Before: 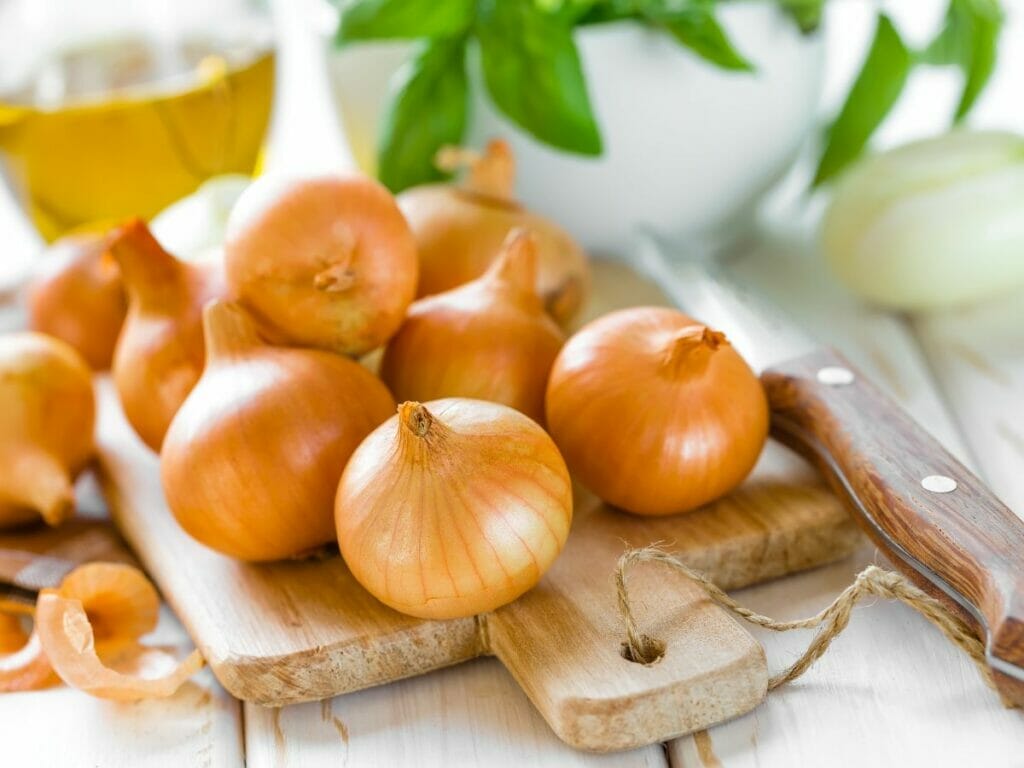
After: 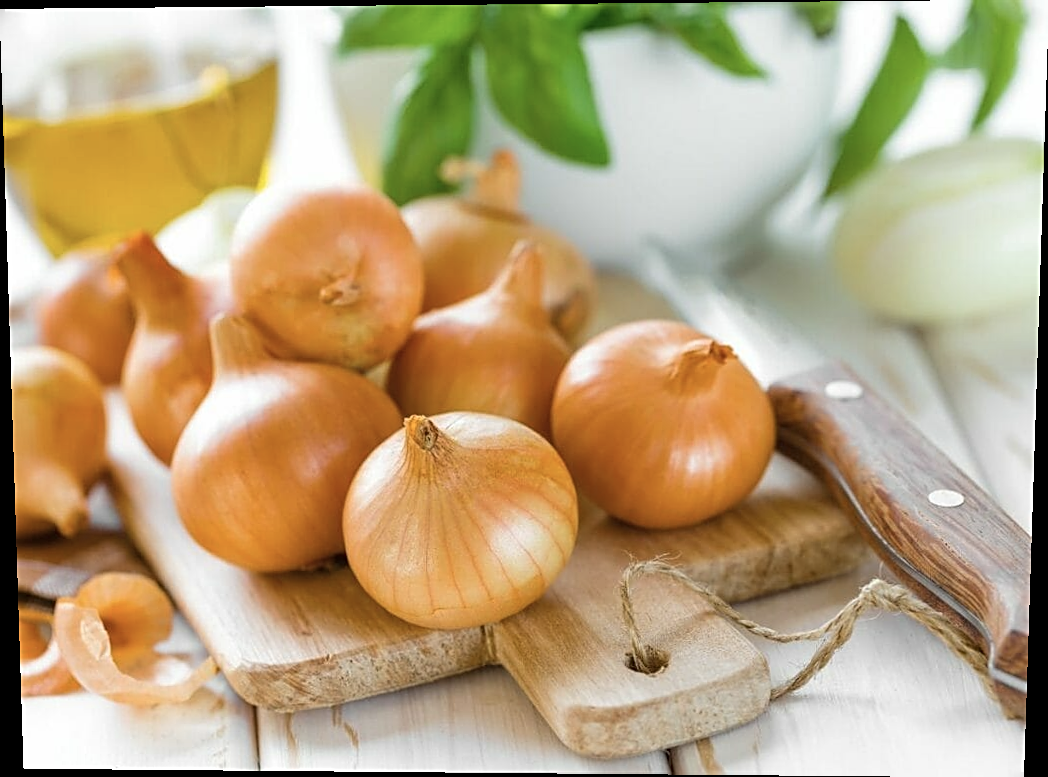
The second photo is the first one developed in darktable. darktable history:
sharpen: on, module defaults
rotate and perspective: lens shift (vertical) 0.048, lens shift (horizontal) -0.024, automatic cropping off
contrast brightness saturation: saturation -0.17
